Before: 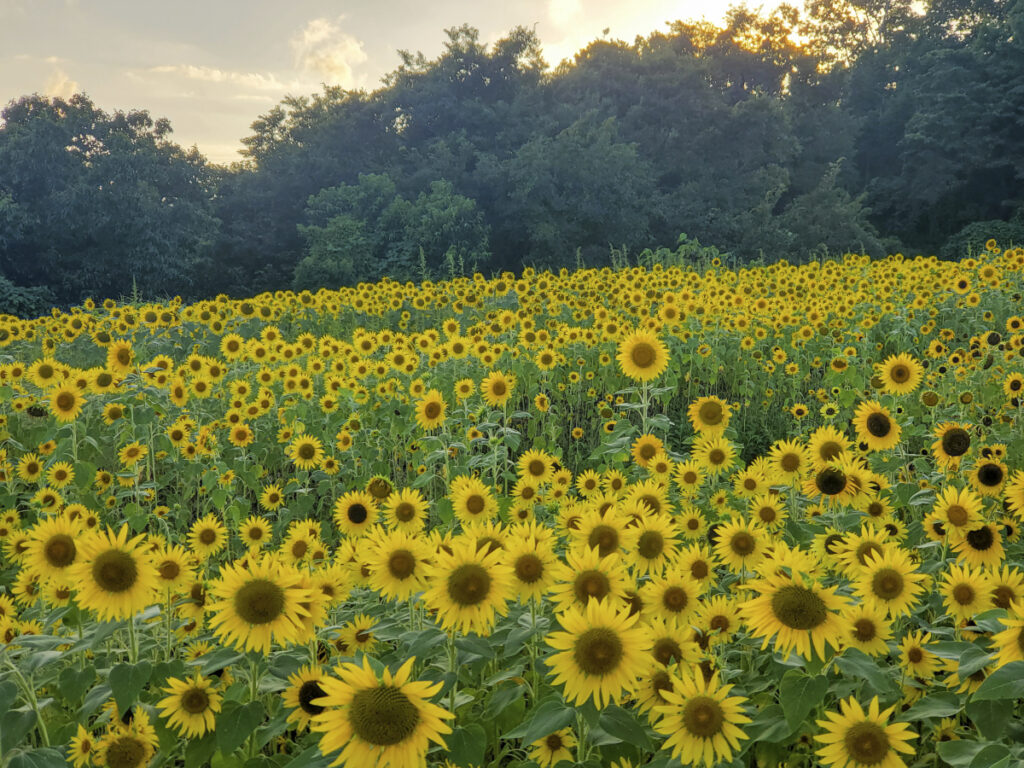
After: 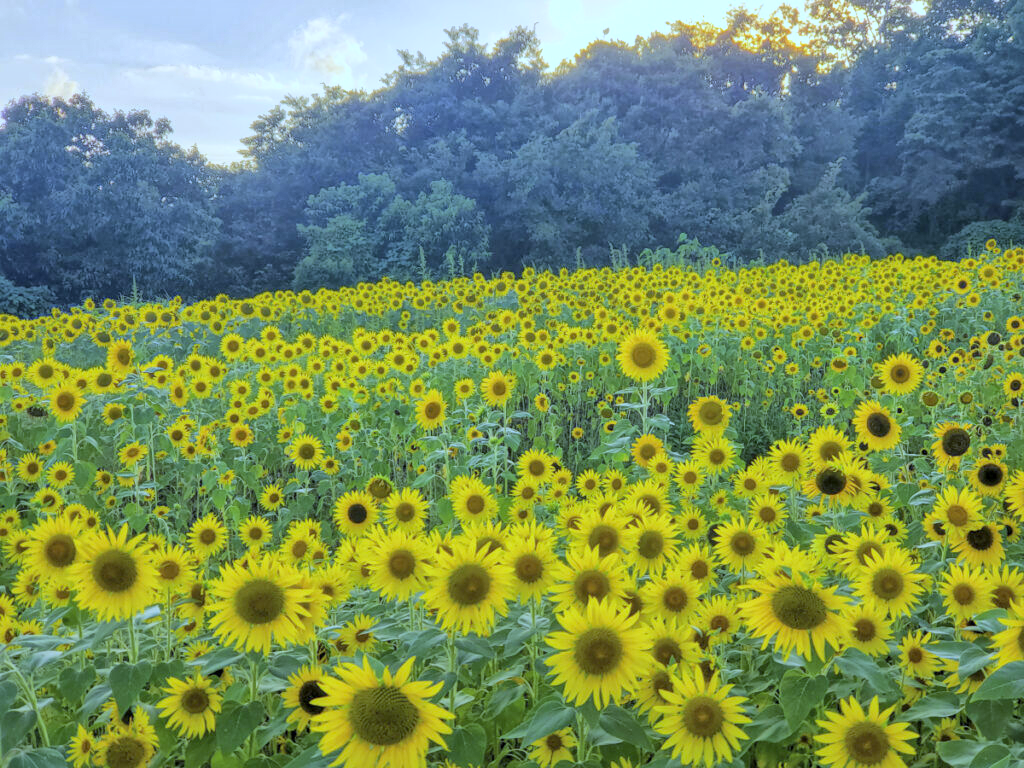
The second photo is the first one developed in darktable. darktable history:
global tonemap: drago (1, 100), detail 1
white balance: red 0.871, blue 1.249
exposure: black level correction 0.001, exposure 0.955 EV, compensate exposure bias true, compensate highlight preservation false
